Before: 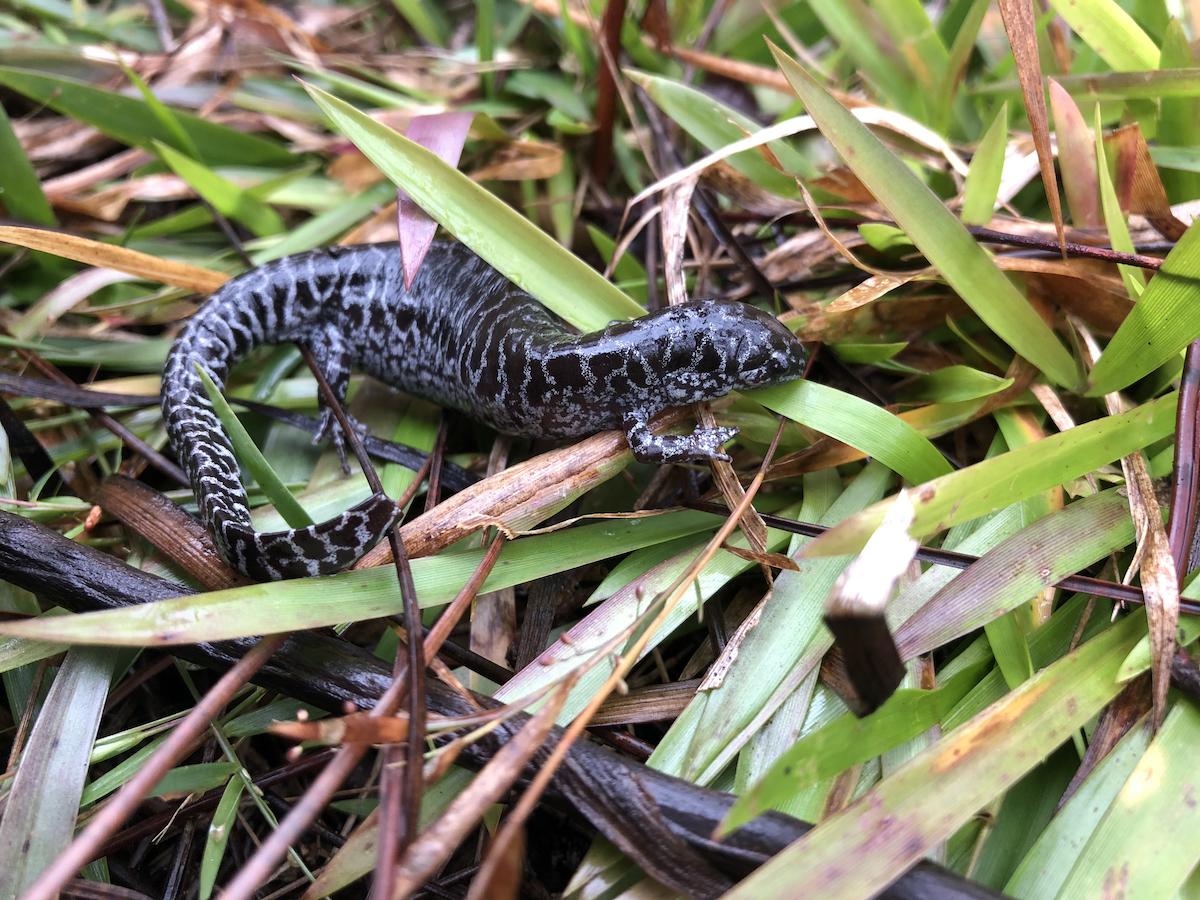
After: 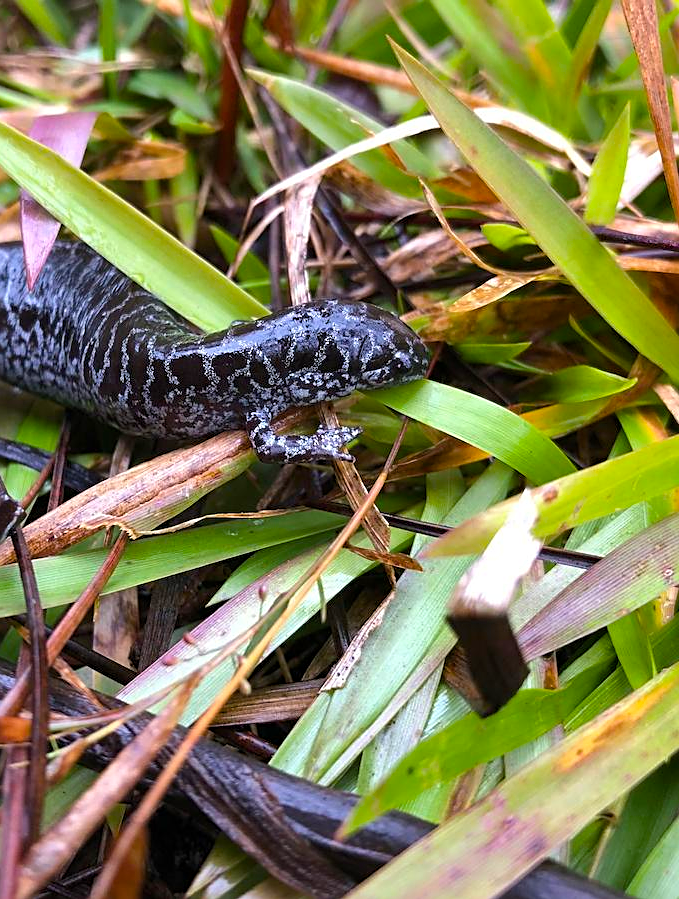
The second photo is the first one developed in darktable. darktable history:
color balance rgb: linear chroma grading › global chroma 15%, perceptual saturation grading › global saturation 30%
crop: left 31.458%, top 0%, right 11.876%
sharpen: on, module defaults
